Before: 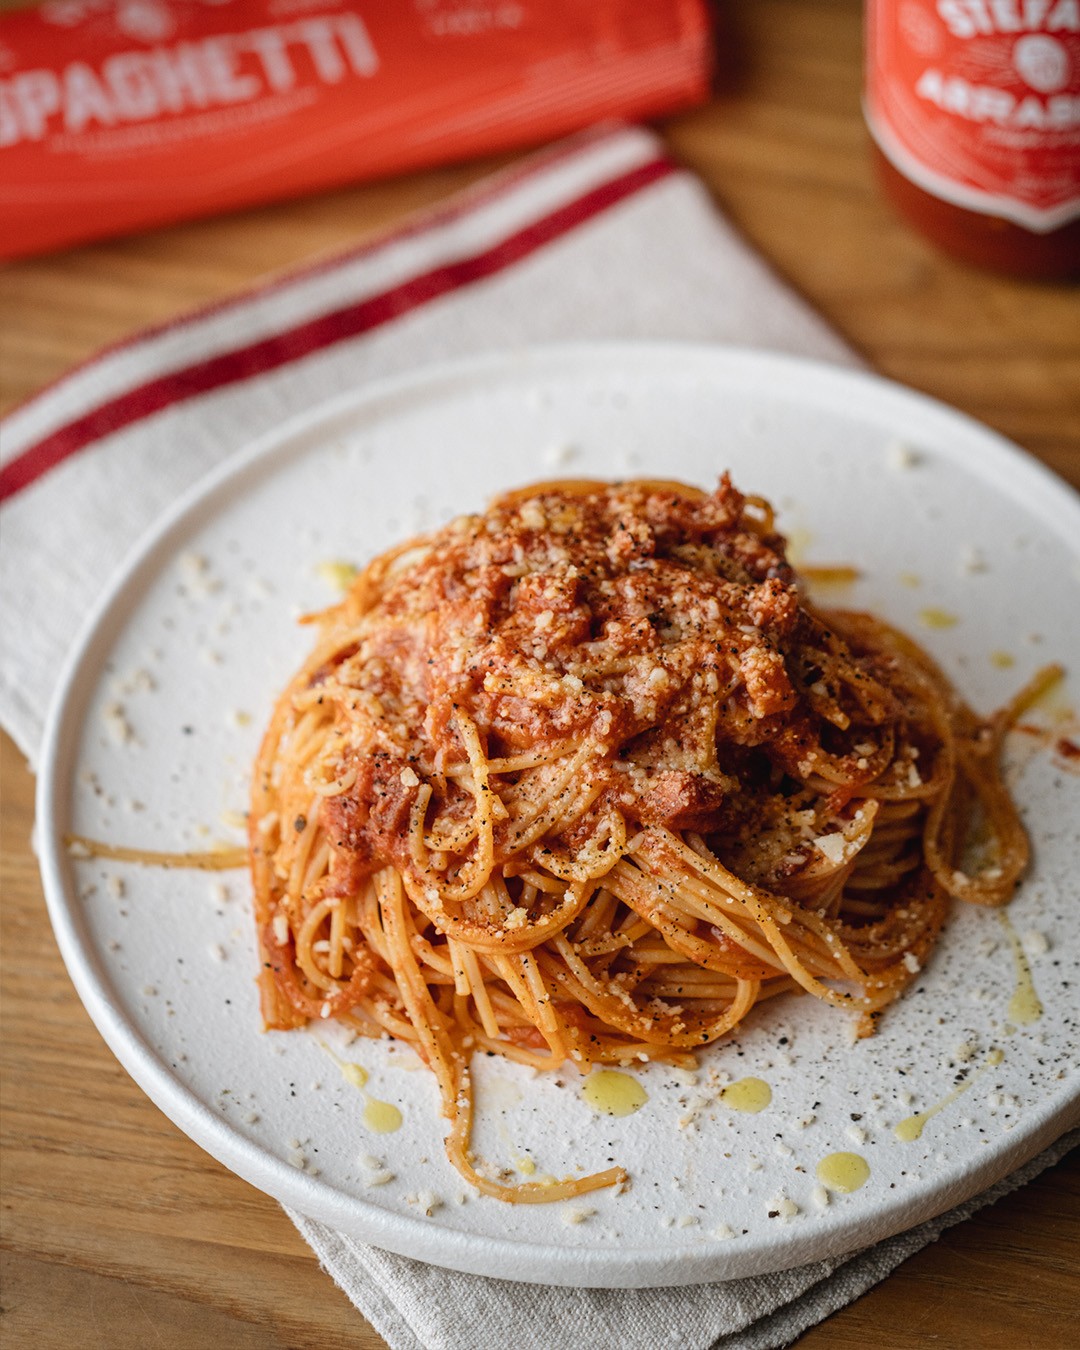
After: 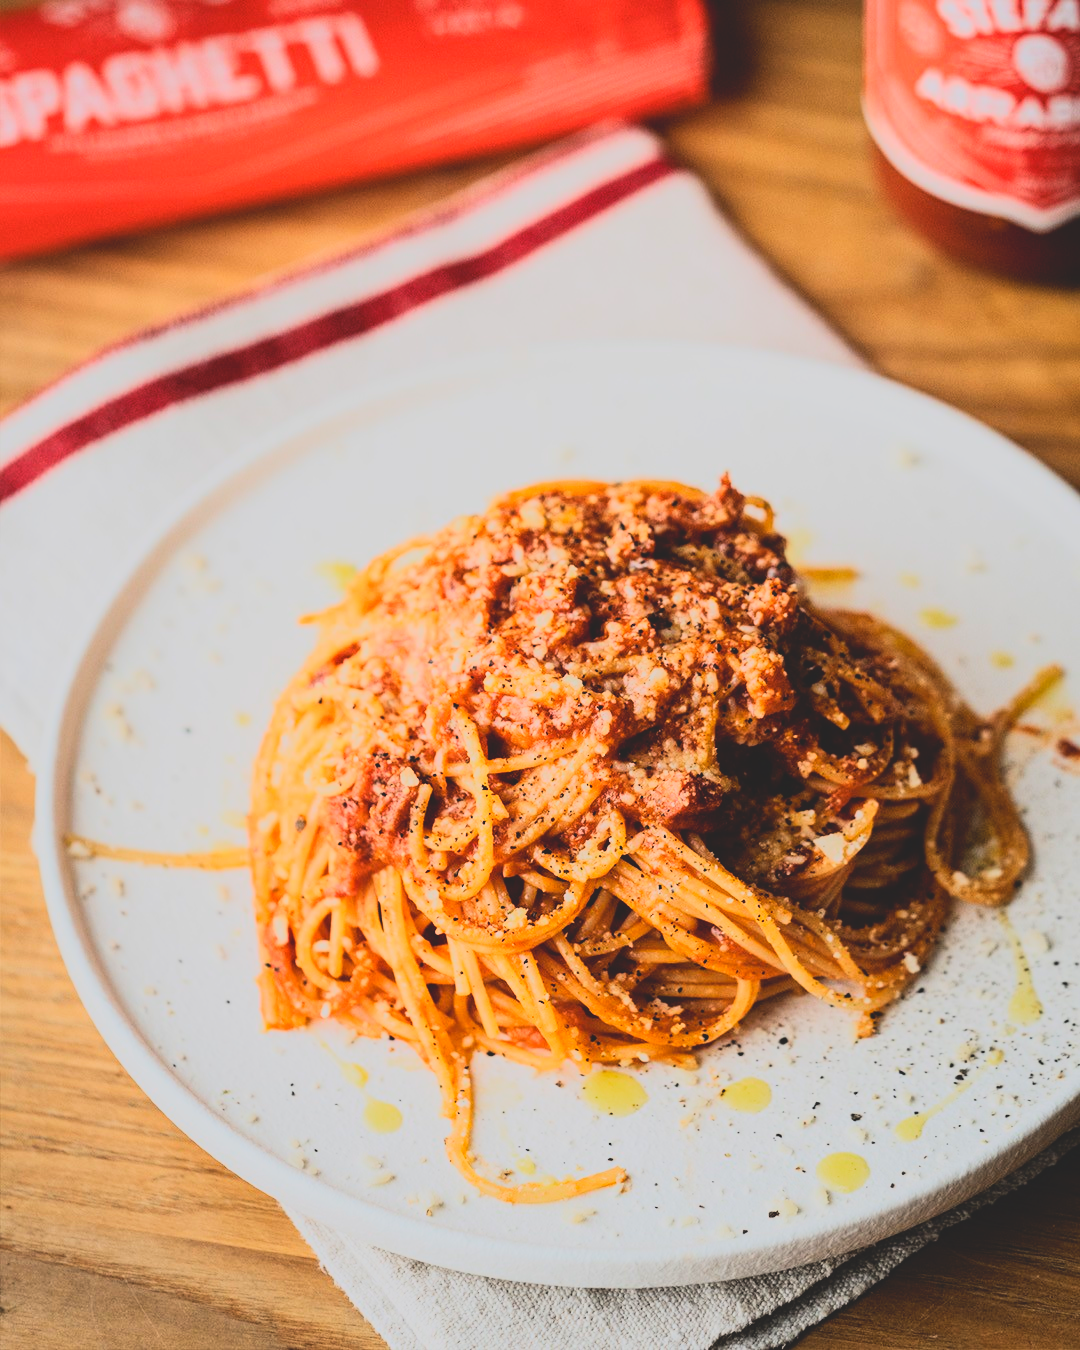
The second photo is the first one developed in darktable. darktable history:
contrast brightness saturation: contrast -0.28
rgb curve: curves: ch0 [(0, 0) (0.21, 0.15) (0.24, 0.21) (0.5, 0.75) (0.75, 0.96) (0.89, 0.99) (1, 1)]; ch1 [(0, 0.02) (0.21, 0.13) (0.25, 0.2) (0.5, 0.67) (0.75, 0.9) (0.89, 0.97) (1, 1)]; ch2 [(0, 0.02) (0.21, 0.13) (0.25, 0.2) (0.5, 0.67) (0.75, 0.9) (0.89, 0.97) (1, 1)], compensate middle gray true
